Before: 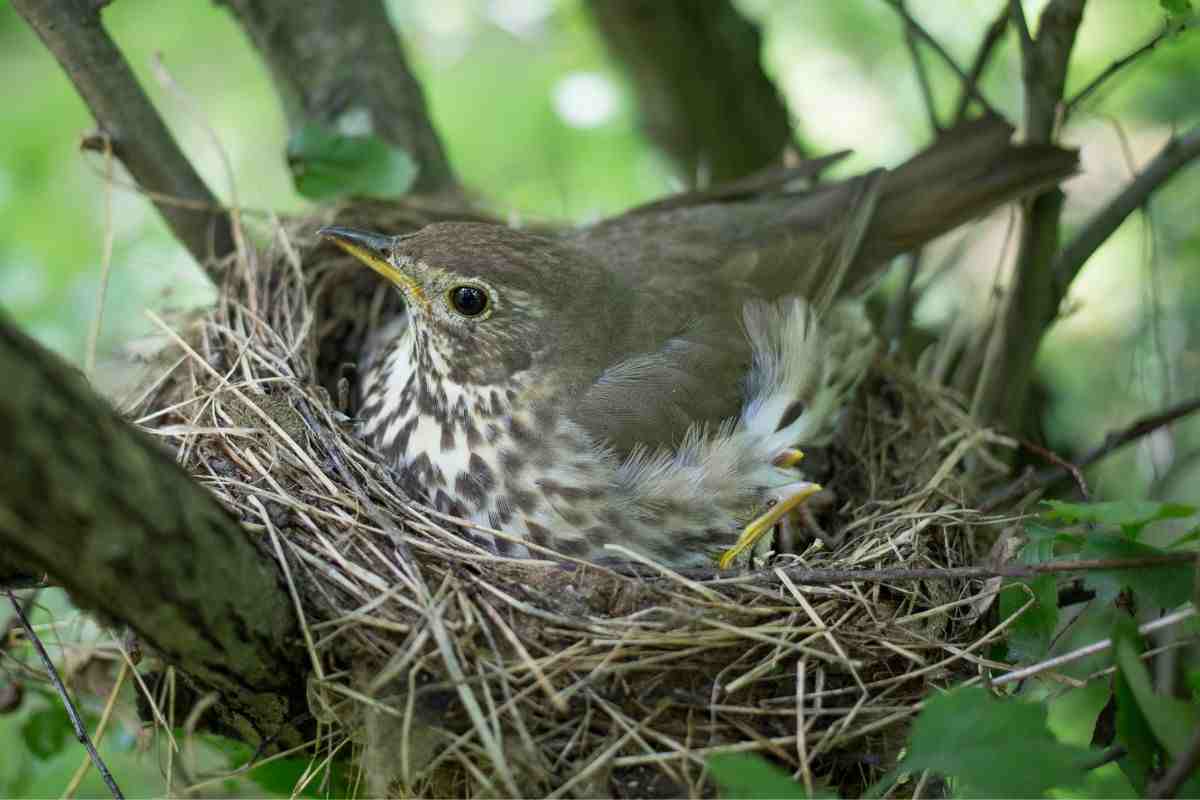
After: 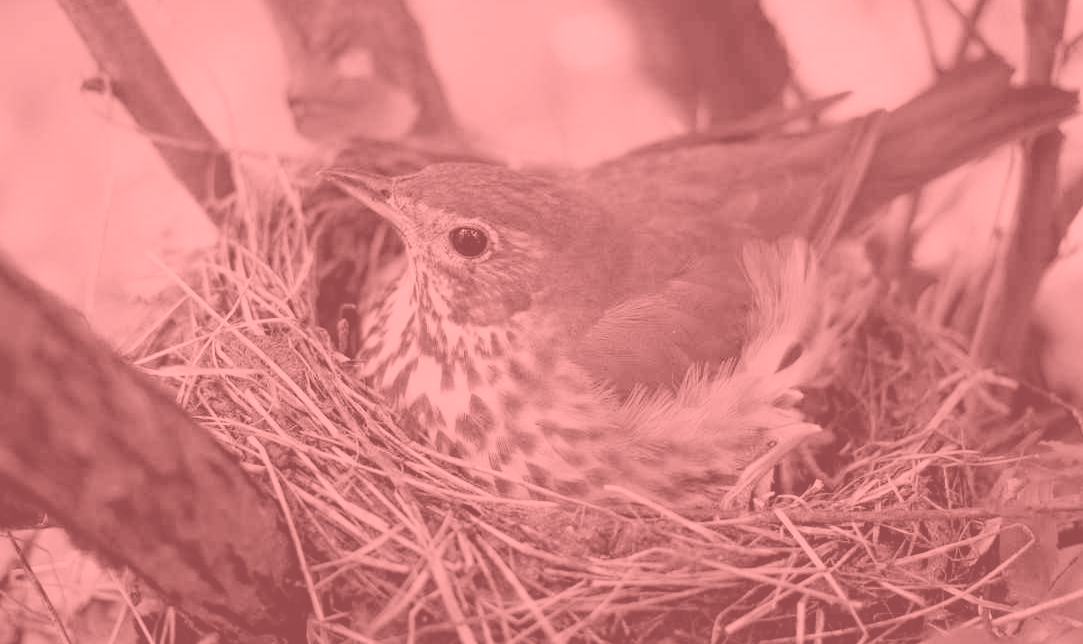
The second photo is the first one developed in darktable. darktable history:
crop: top 7.49%, right 9.717%, bottom 11.943%
white balance: red 0.926, green 1.003, blue 1.133
filmic rgb: black relative exposure -7.48 EV, white relative exposure 4.83 EV, hardness 3.4, color science v6 (2022)
colorize: saturation 51%, source mix 50.67%, lightness 50.67%
